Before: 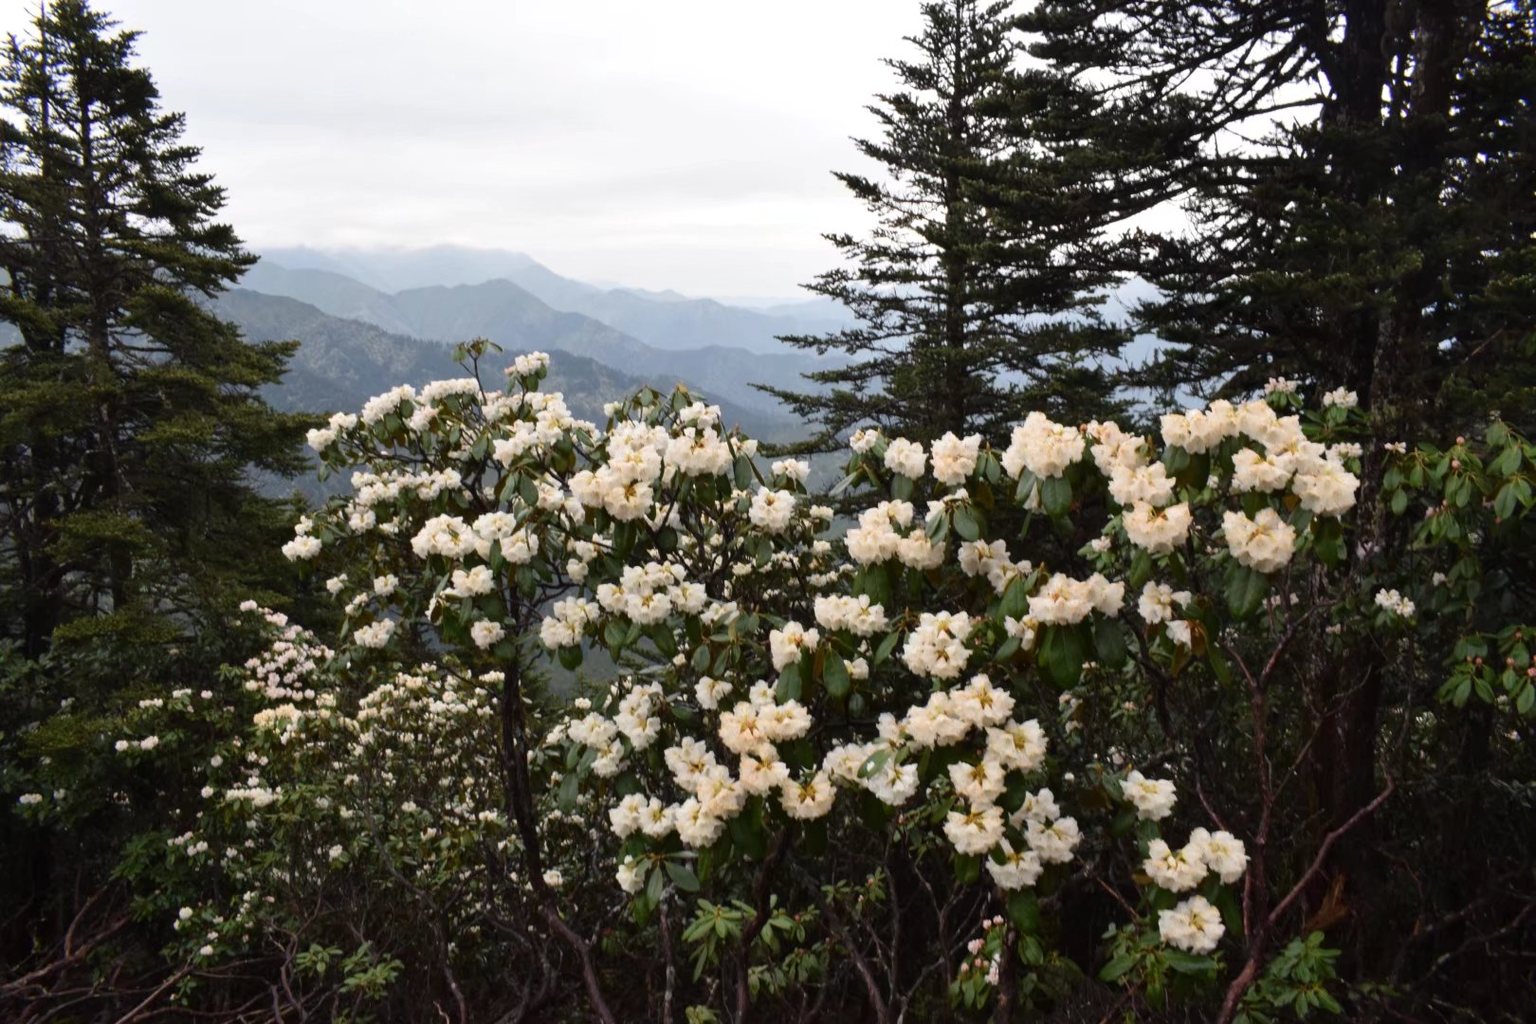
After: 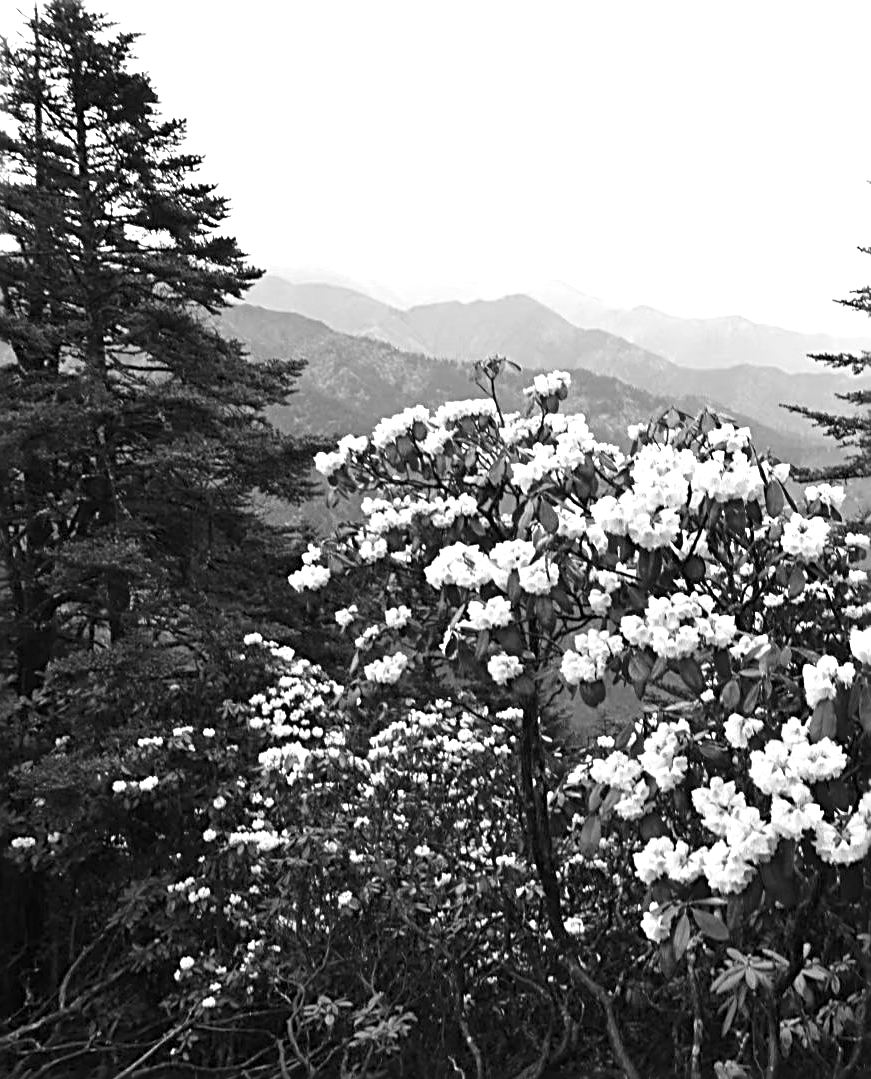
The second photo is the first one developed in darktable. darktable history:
color correction: highlights a* -0.772, highlights b* -8.92
sharpen: radius 3.025, amount 0.757
crop: left 0.587%, right 45.588%, bottom 0.086%
monochrome: on, module defaults
exposure: exposure 0.74 EV, compensate highlight preservation false
